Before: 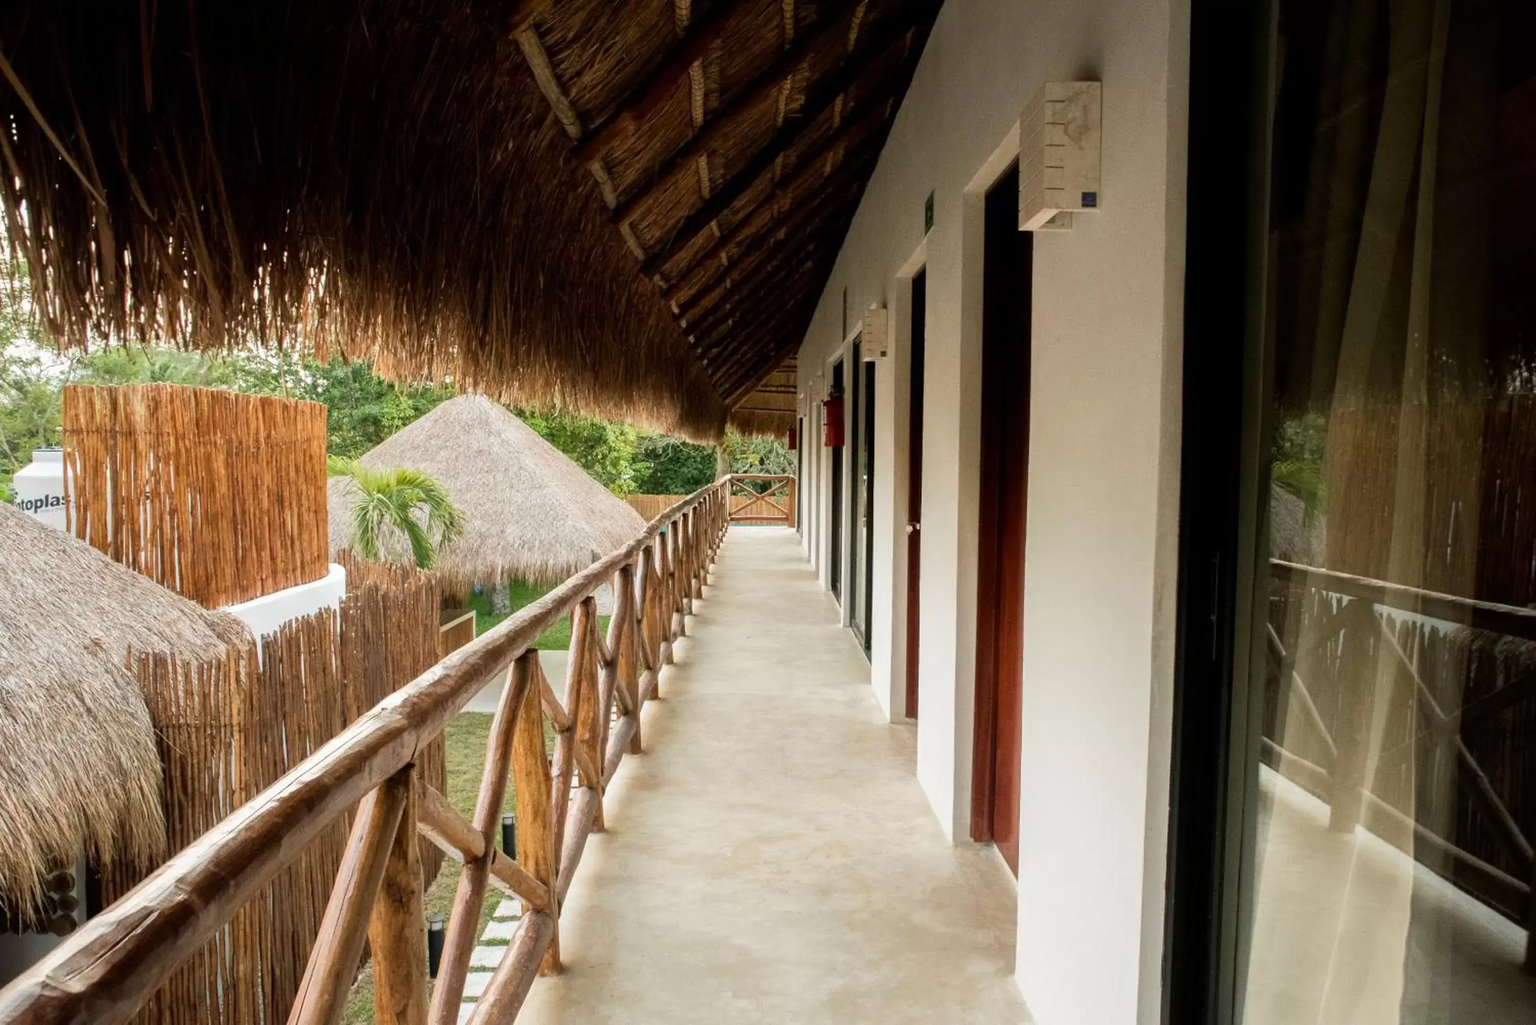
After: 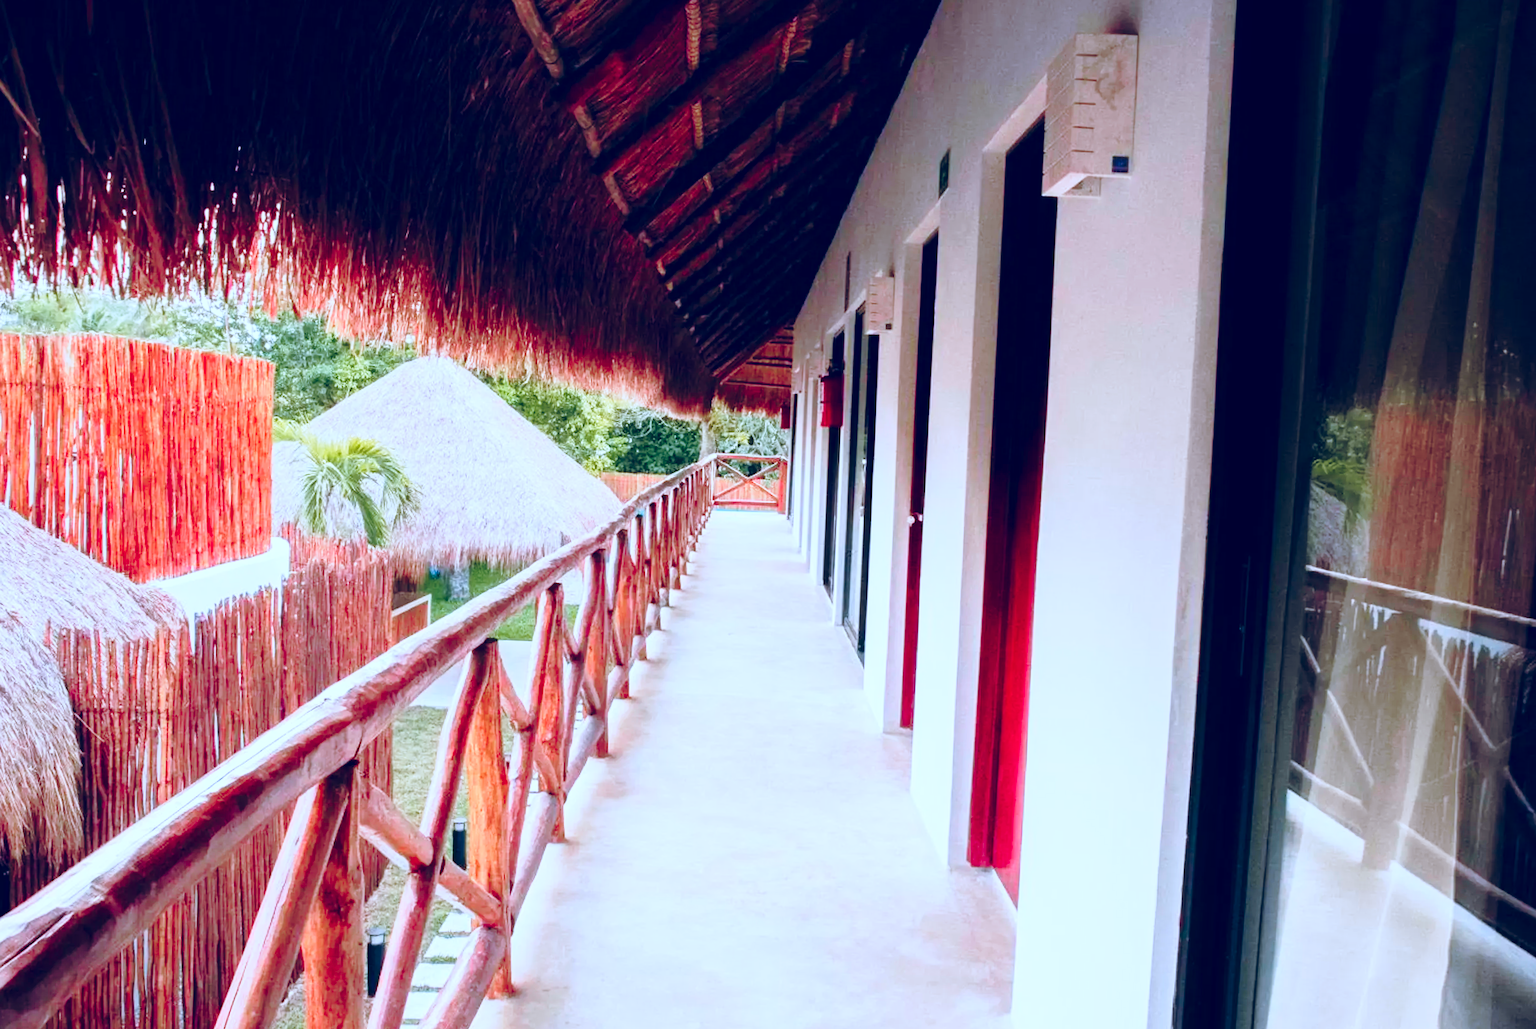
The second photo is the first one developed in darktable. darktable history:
tone curve: curves: ch1 [(0, 0) (0.108, 0.197) (0.5, 0.5) (0.681, 0.885) (1, 1)]; ch2 [(0, 0) (0.28, 0.151) (1, 1)], color space Lab, independent channels, preserve colors none
base curve: curves: ch0 [(0, 0) (0.028, 0.03) (0.121, 0.232) (0.46, 0.748) (0.859, 0.968) (1, 1)], preserve colors none
crop and rotate: angle -1.86°, left 3.116%, top 3.844%, right 1.6%, bottom 0.494%
